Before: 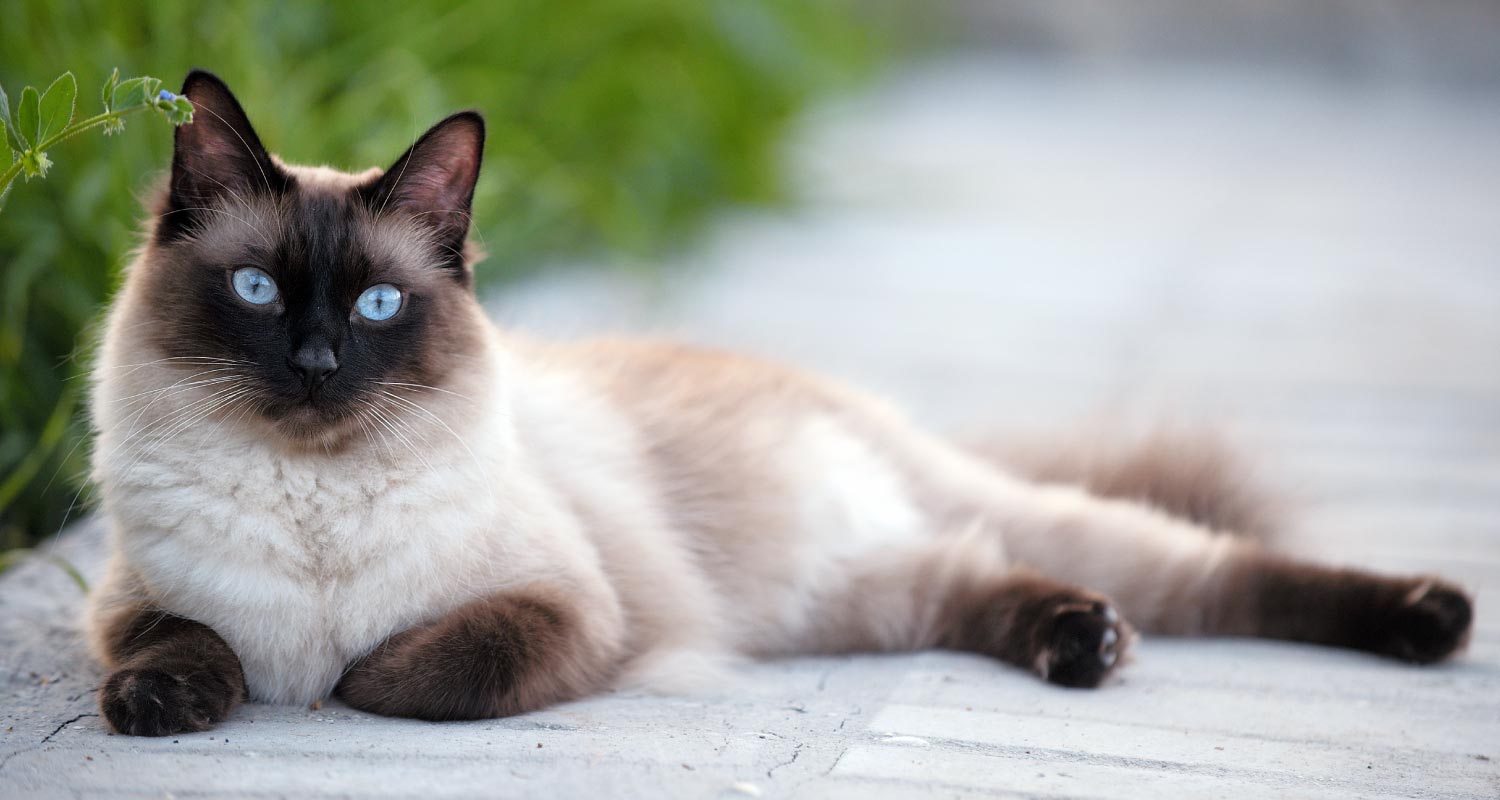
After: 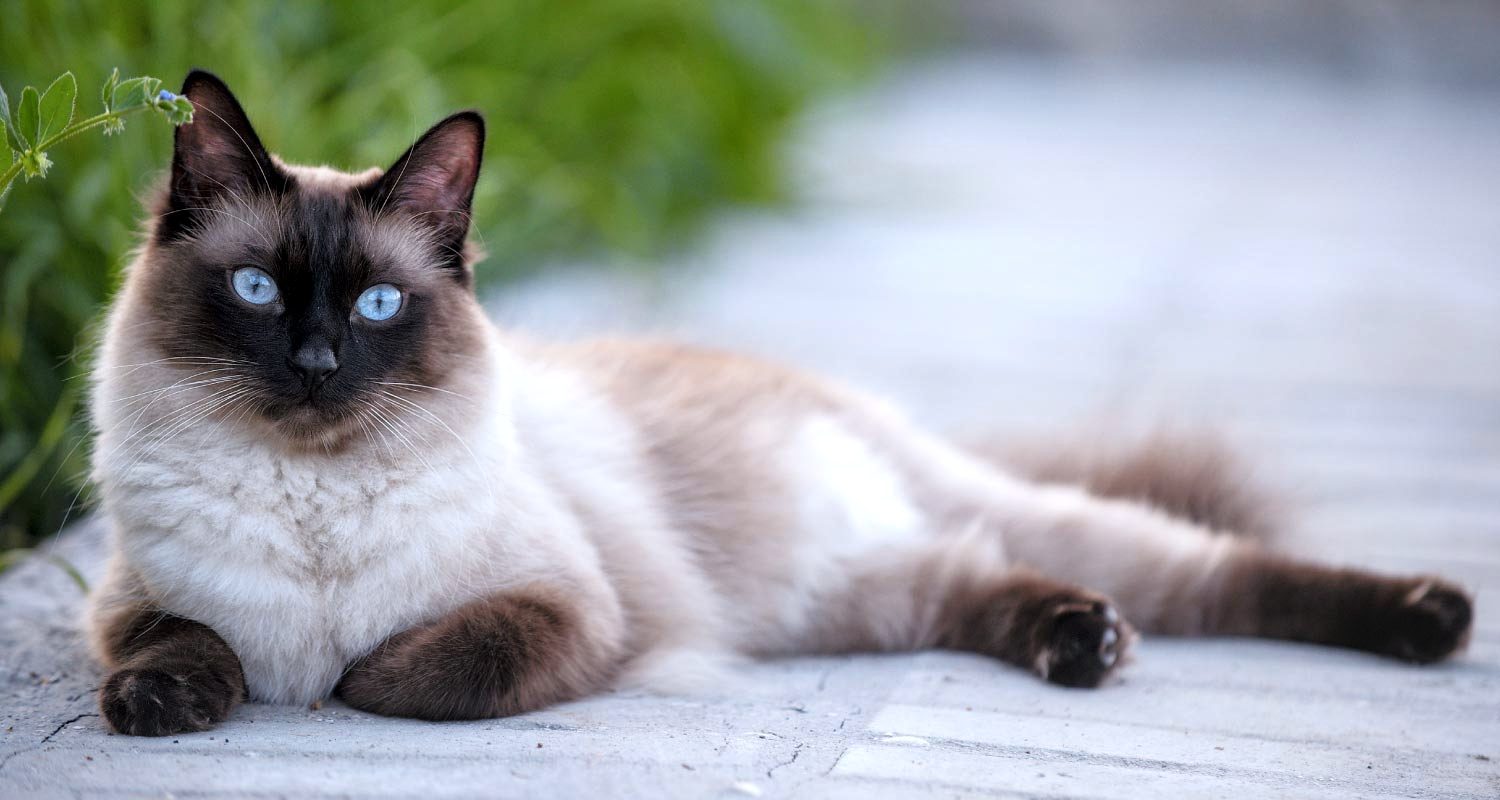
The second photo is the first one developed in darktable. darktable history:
local contrast: on, module defaults
white balance: red 0.984, blue 1.059
